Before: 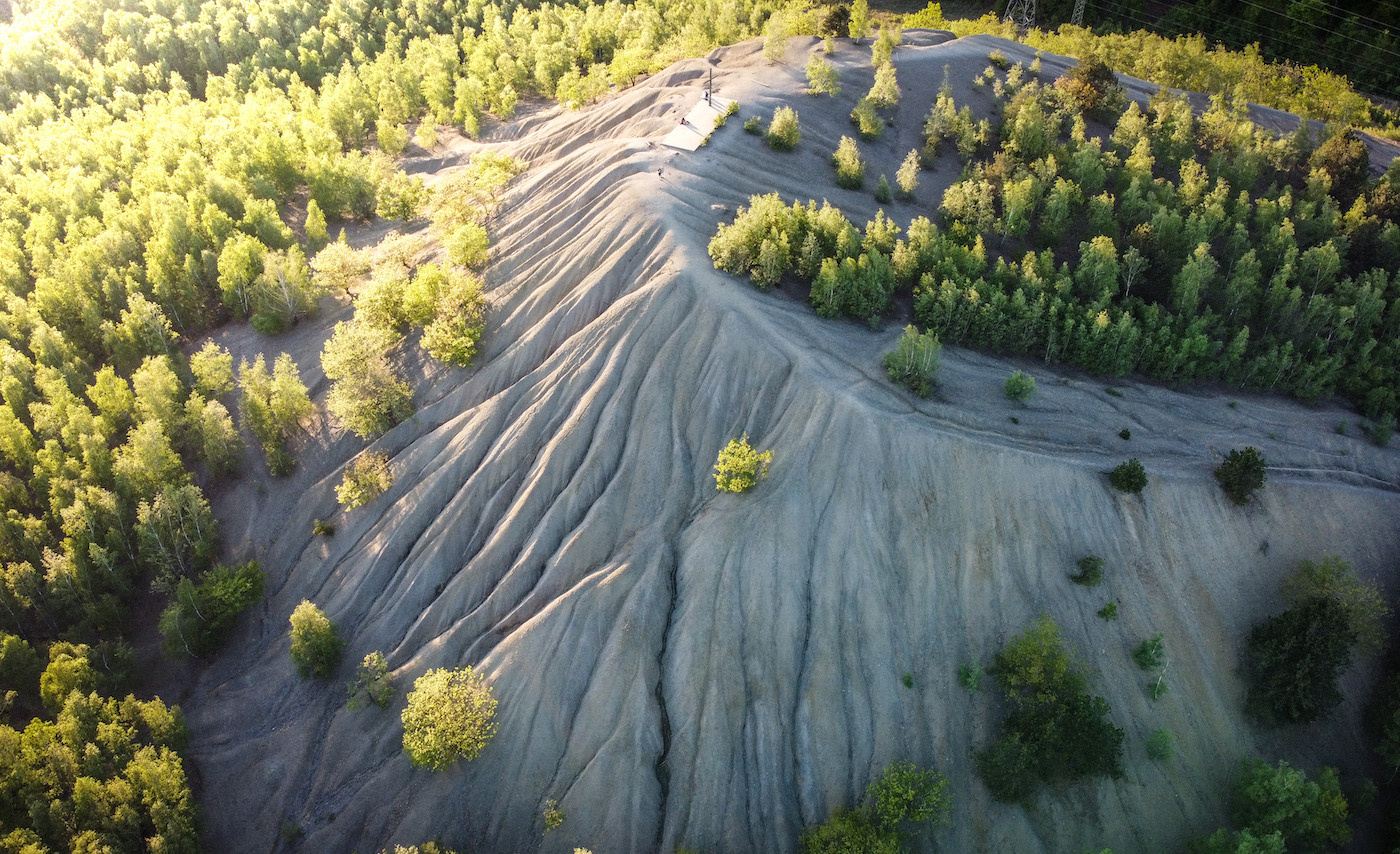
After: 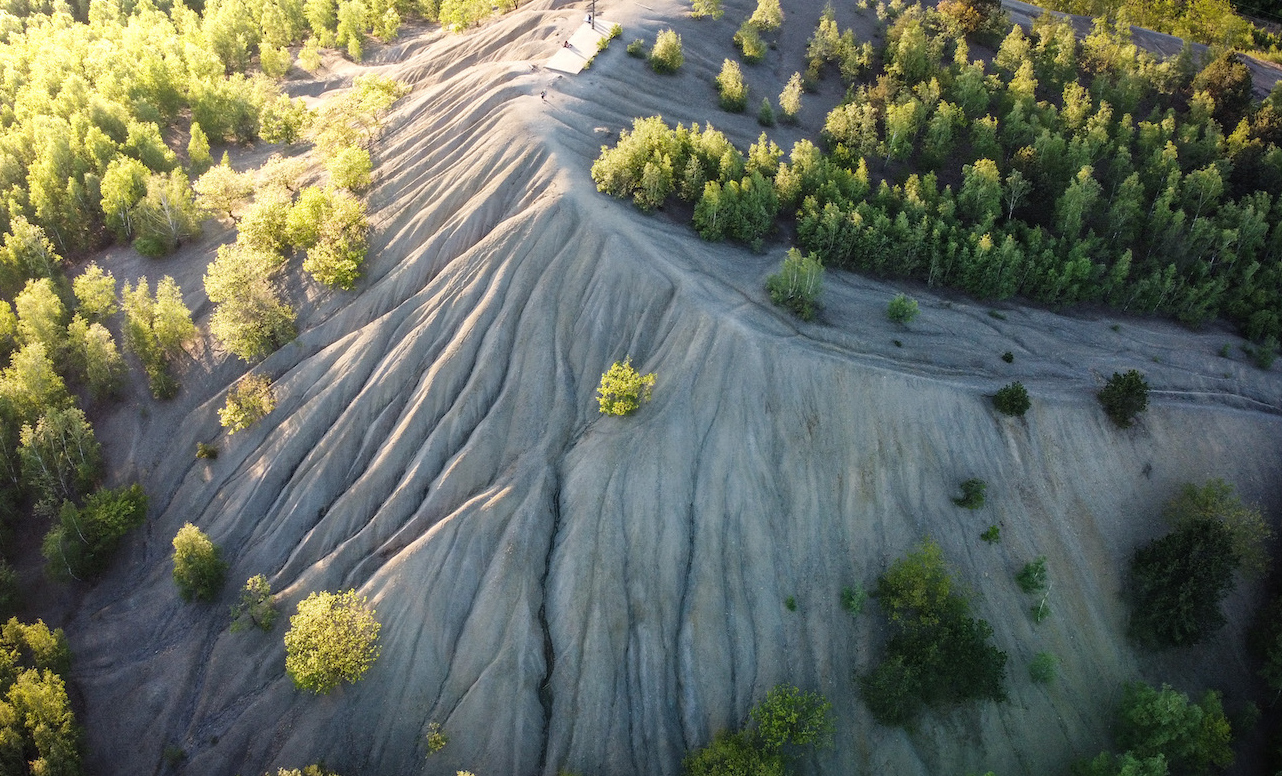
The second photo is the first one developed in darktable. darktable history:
crop and rotate: left 8.366%, top 9.127%
